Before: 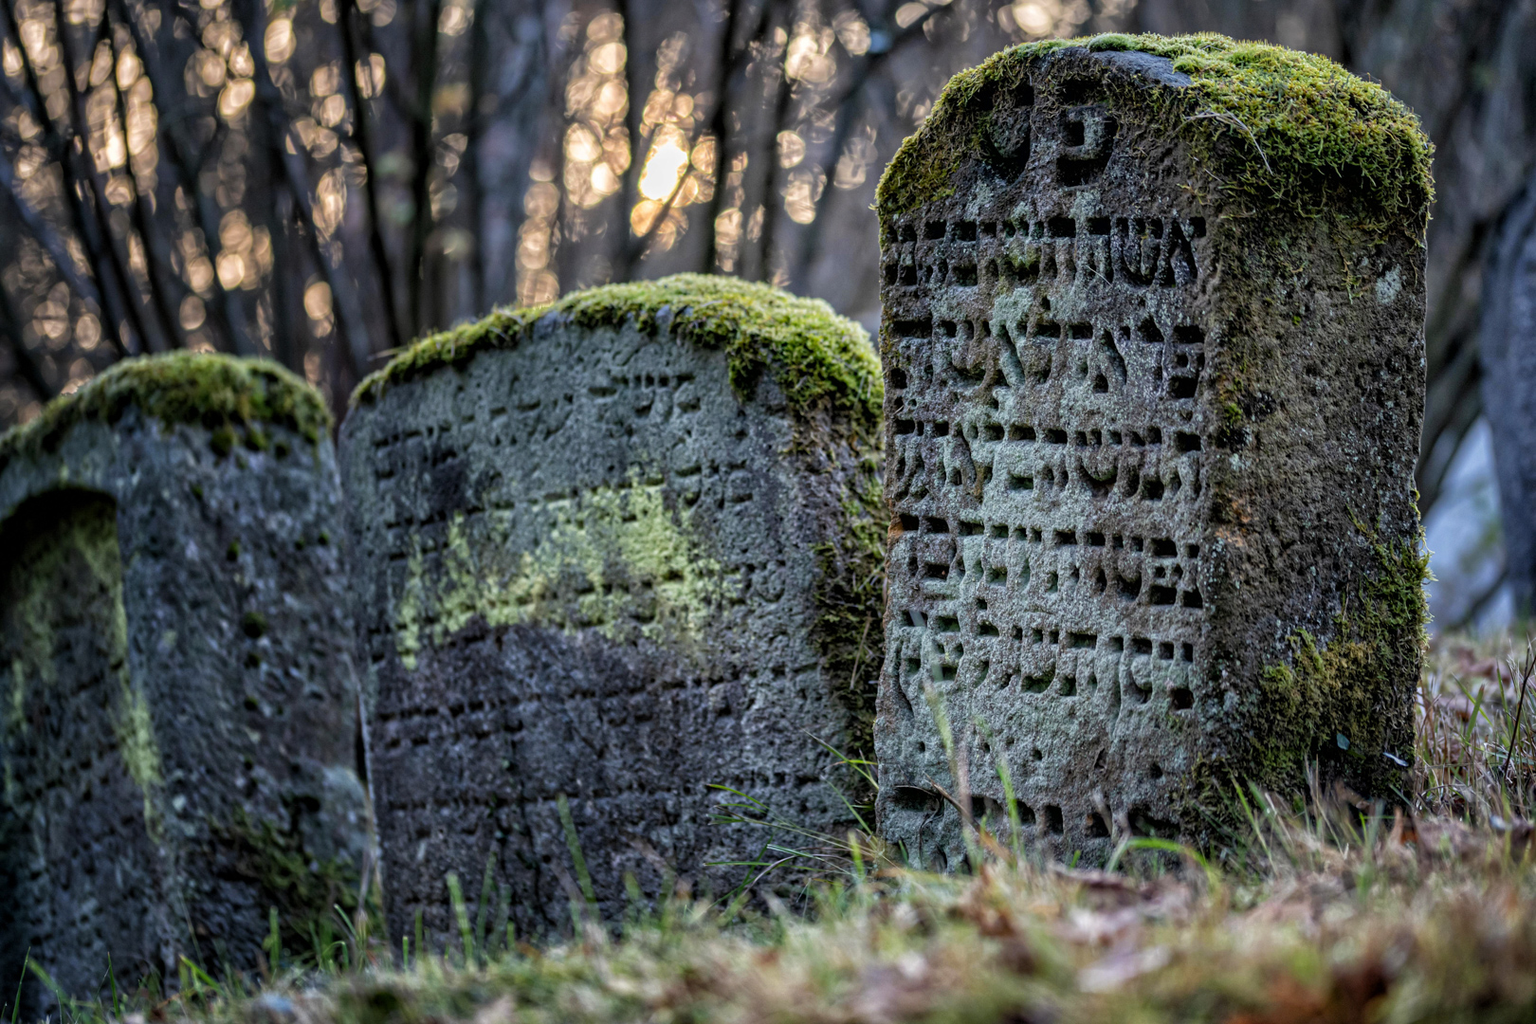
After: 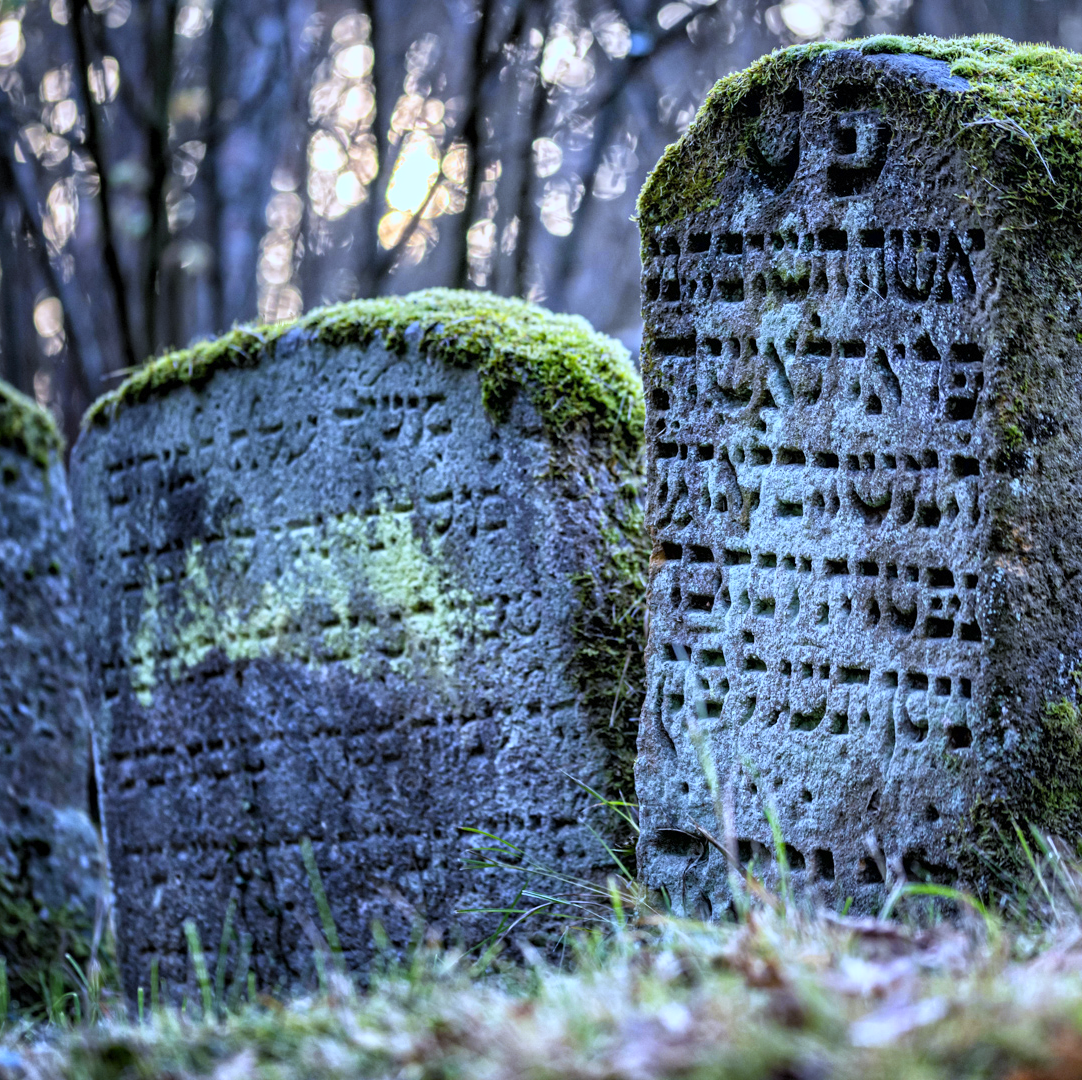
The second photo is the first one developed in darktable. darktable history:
crop and rotate: left 17.732%, right 15.423%
base curve: curves: ch0 [(0, 0) (0.557, 0.834) (1, 1)]
white balance: red 0.871, blue 1.249
